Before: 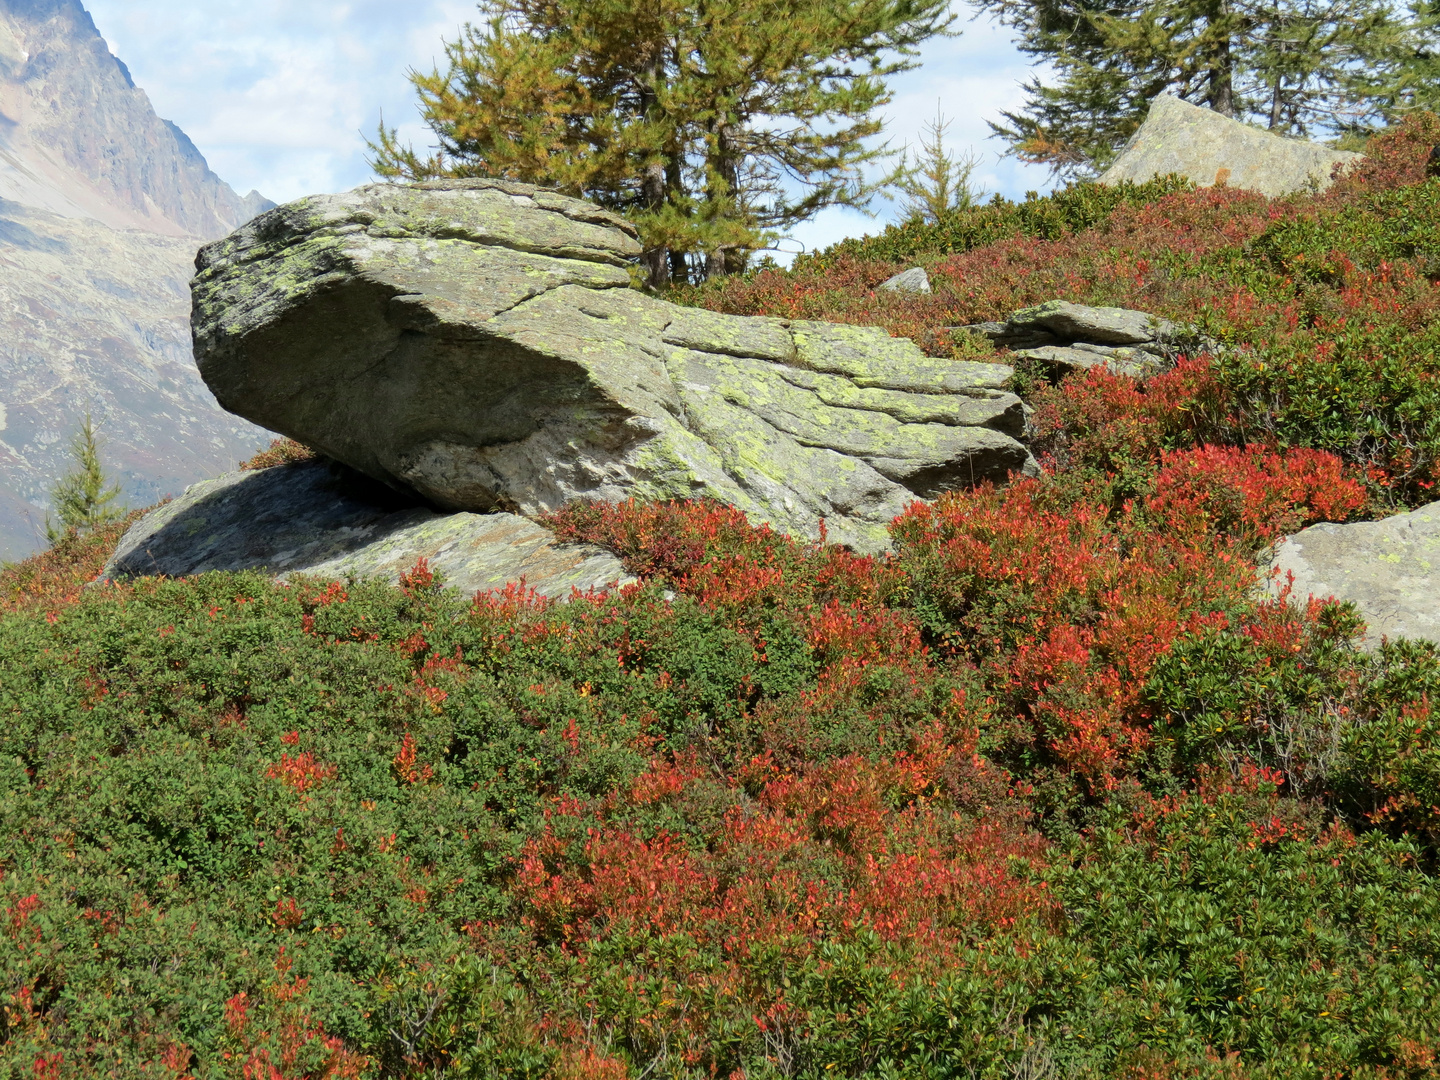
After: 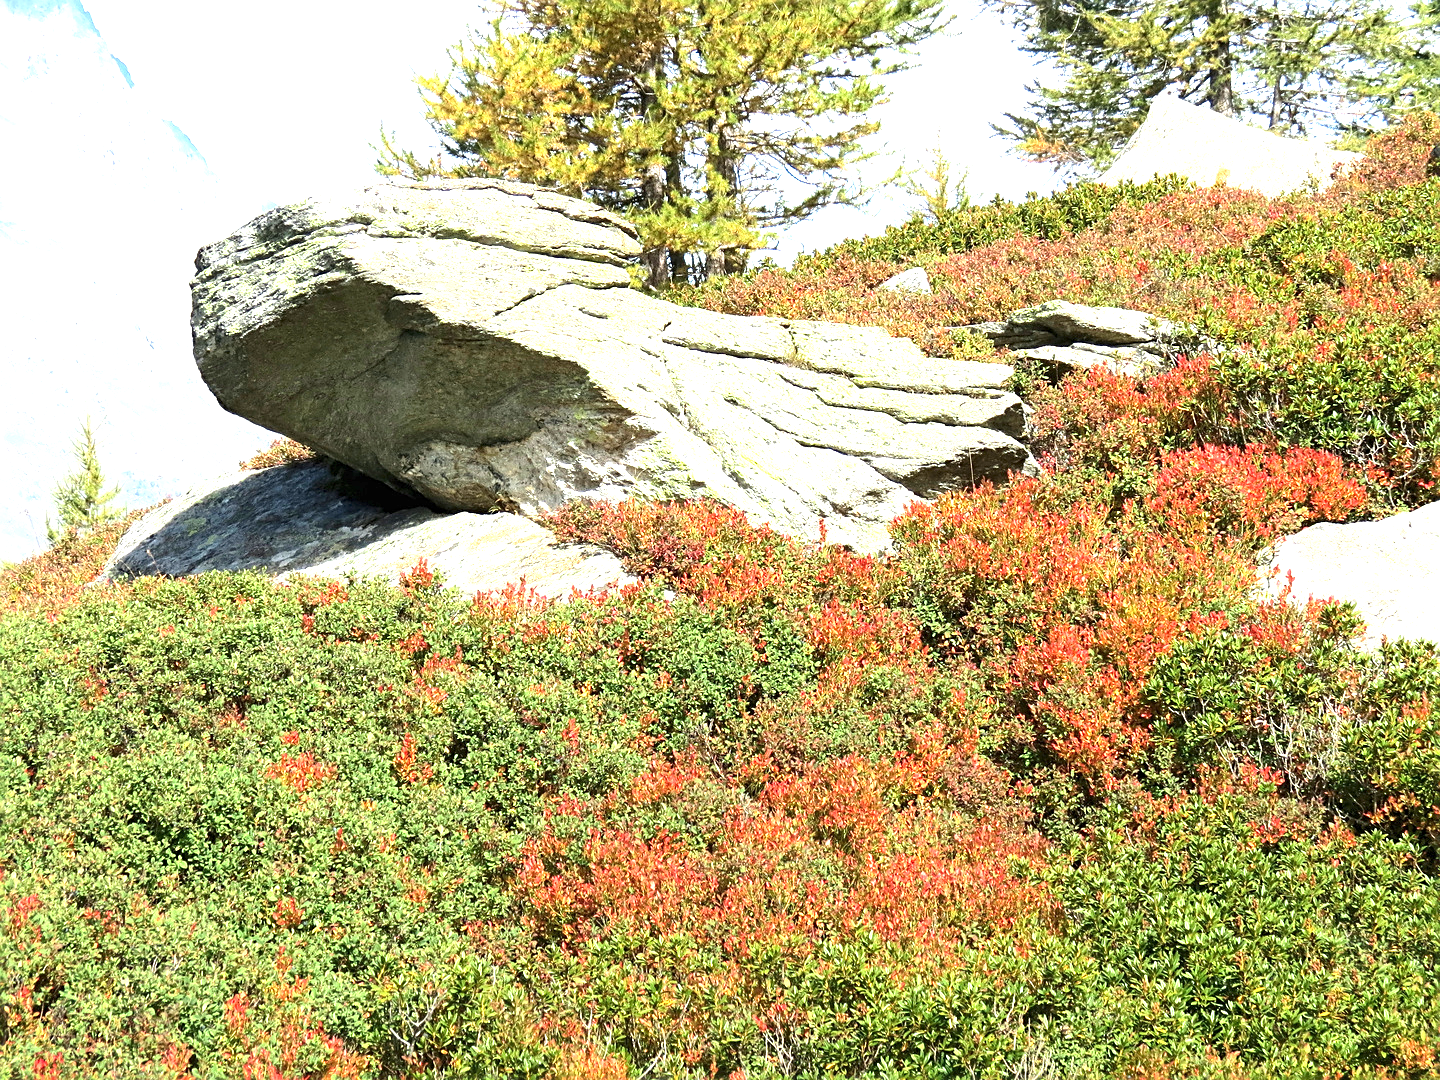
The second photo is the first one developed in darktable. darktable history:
sharpen: on, module defaults
exposure: black level correction 0, exposure 1.7 EV, compensate exposure bias true, compensate highlight preservation false
